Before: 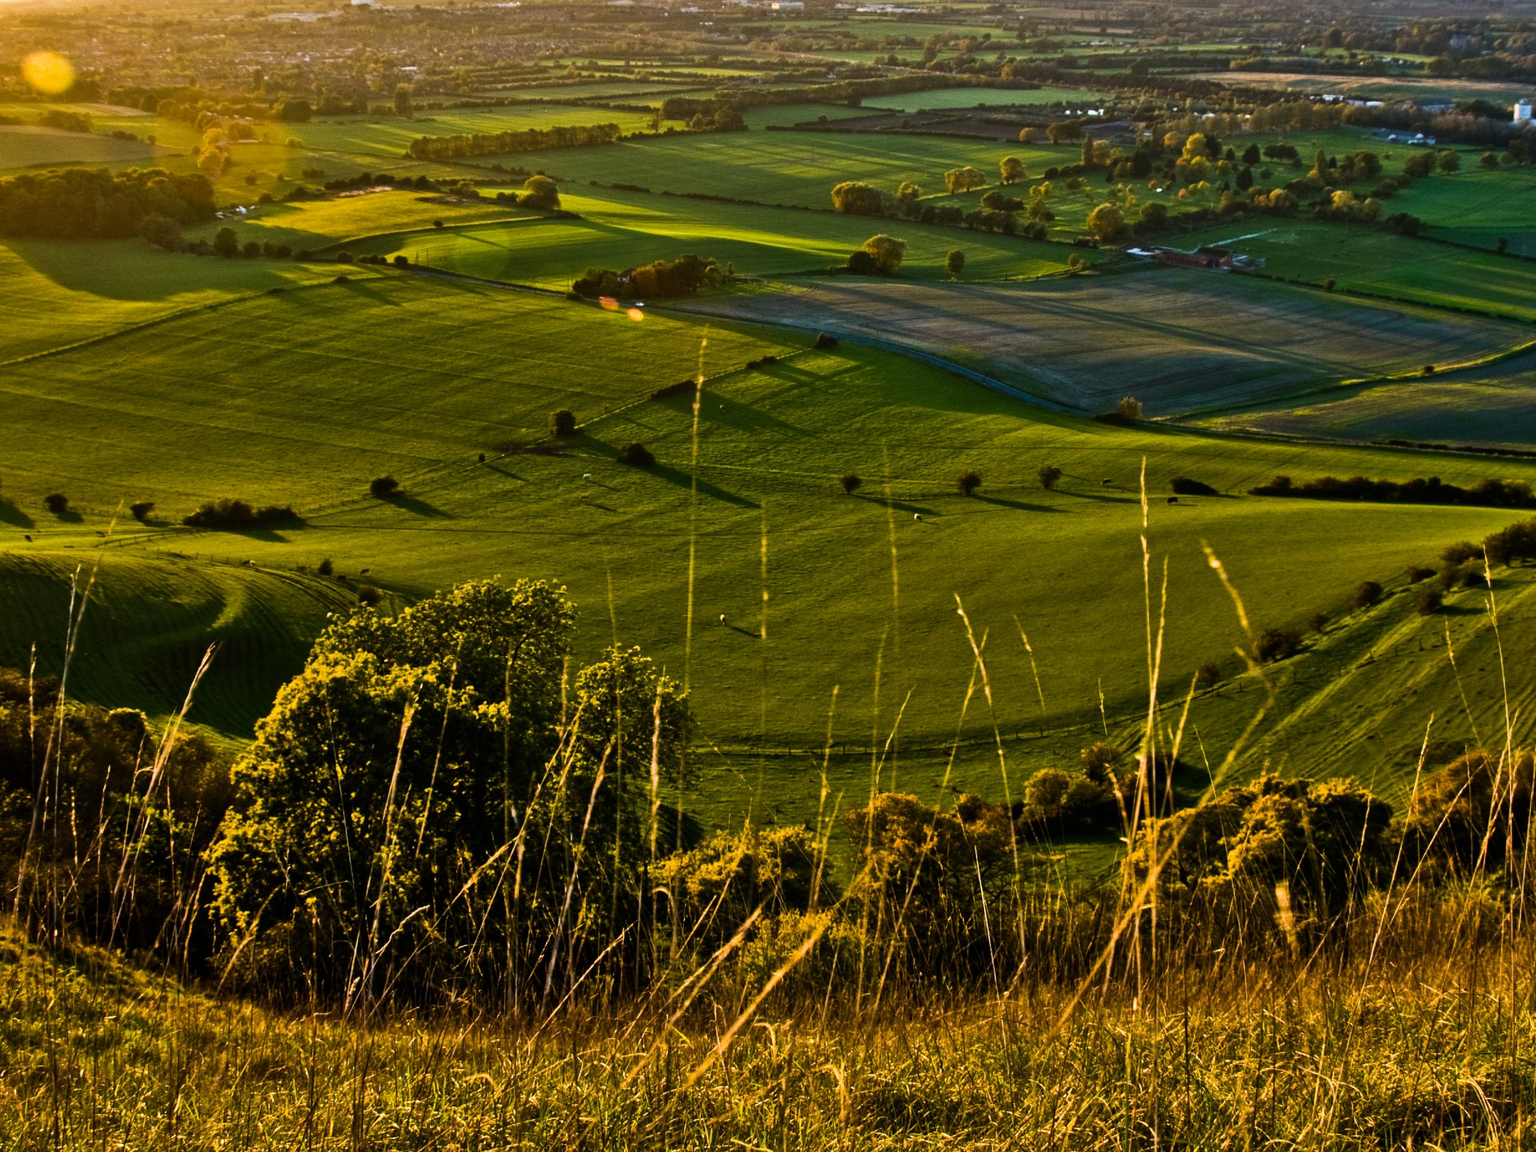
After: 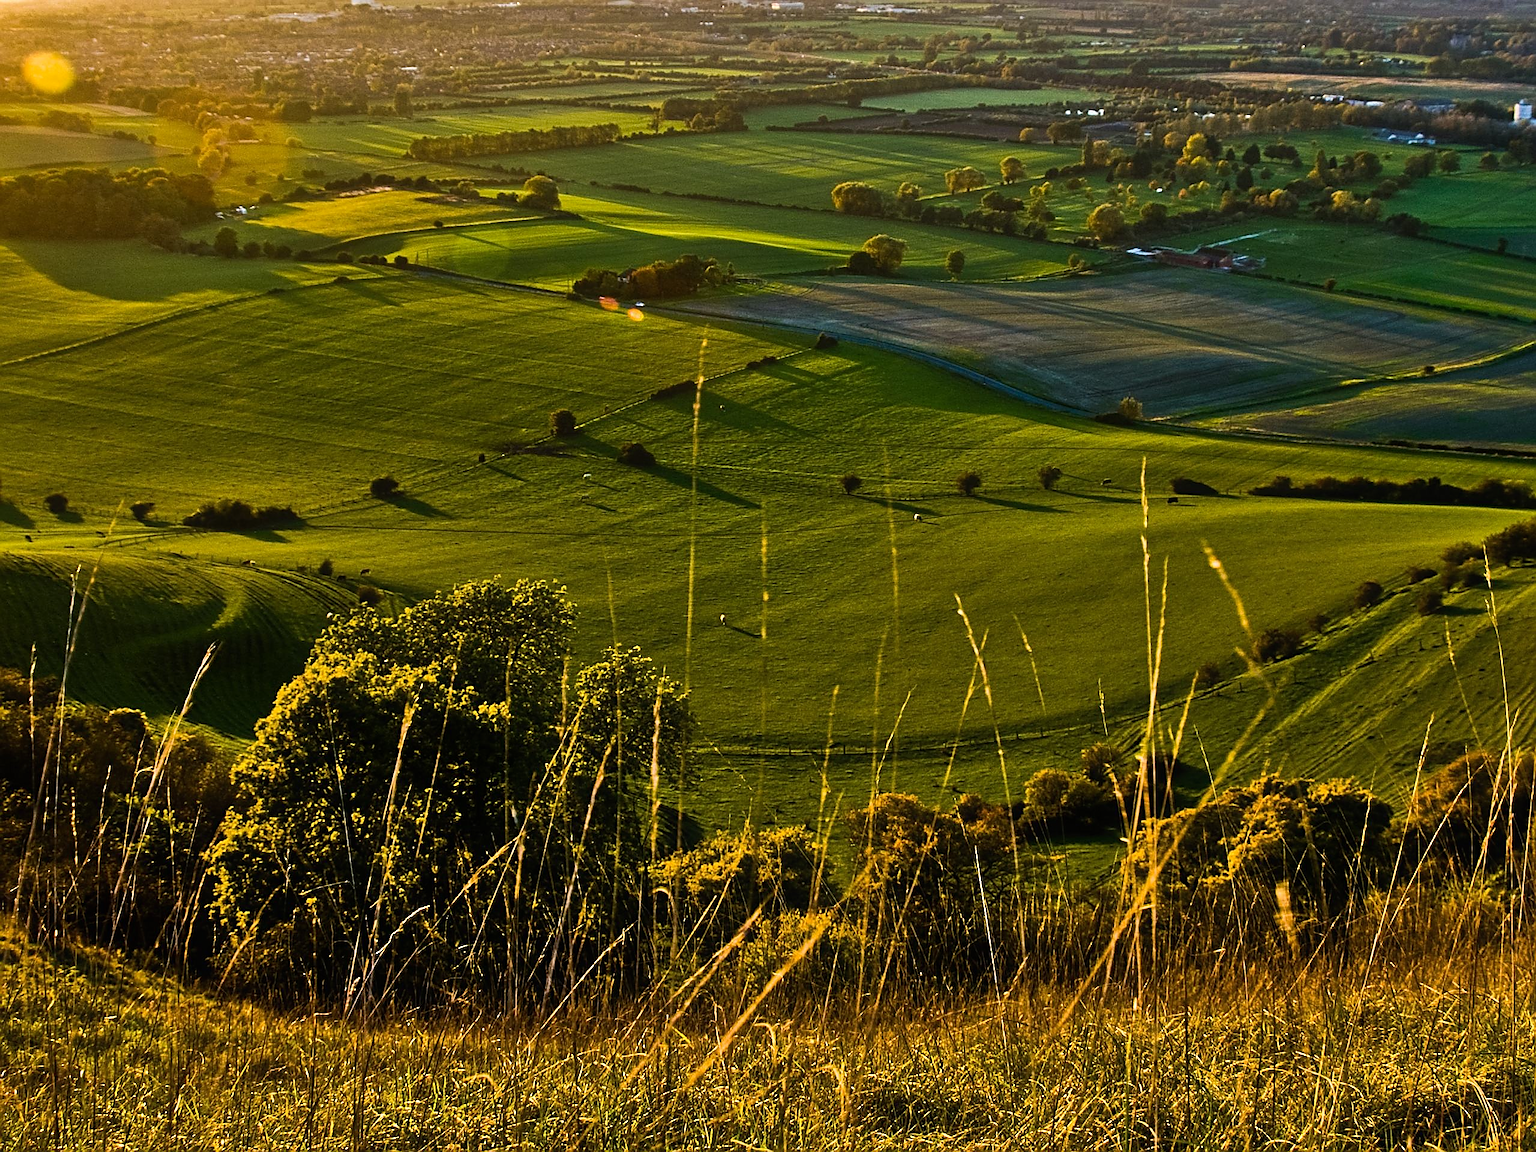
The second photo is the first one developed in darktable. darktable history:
exposure: exposure 0.078 EV, compensate highlight preservation false
sharpen: radius 1.4, amount 1.25, threshold 0.7
contrast equalizer: y [[0.5, 0.5, 0.472, 0.5, 0.5, 0.5], [0.5 ×6], [0.5 ×6], [0 ×6], [0 ×6]]
